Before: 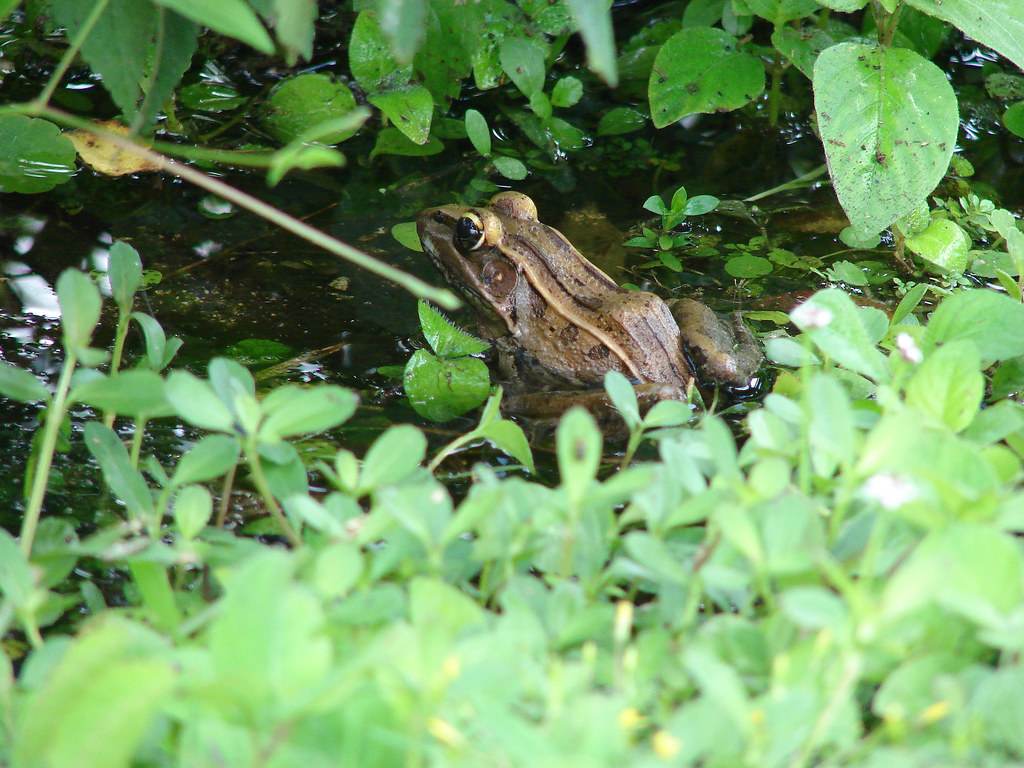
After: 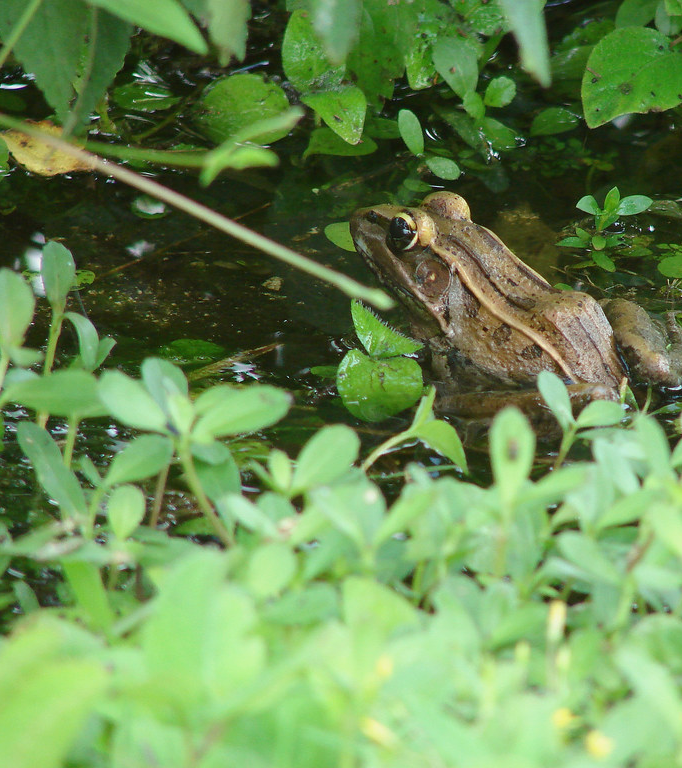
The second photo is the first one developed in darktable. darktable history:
crop and rotate: left 6.617%, right 26.717%
color balance: mode lift, gamma, gain (sRGB), lift [1.04, 1, 1, 0.97], gamma [1.01, 1, 1, 0.97], gain [0.96, 1, 1, 0.97]
